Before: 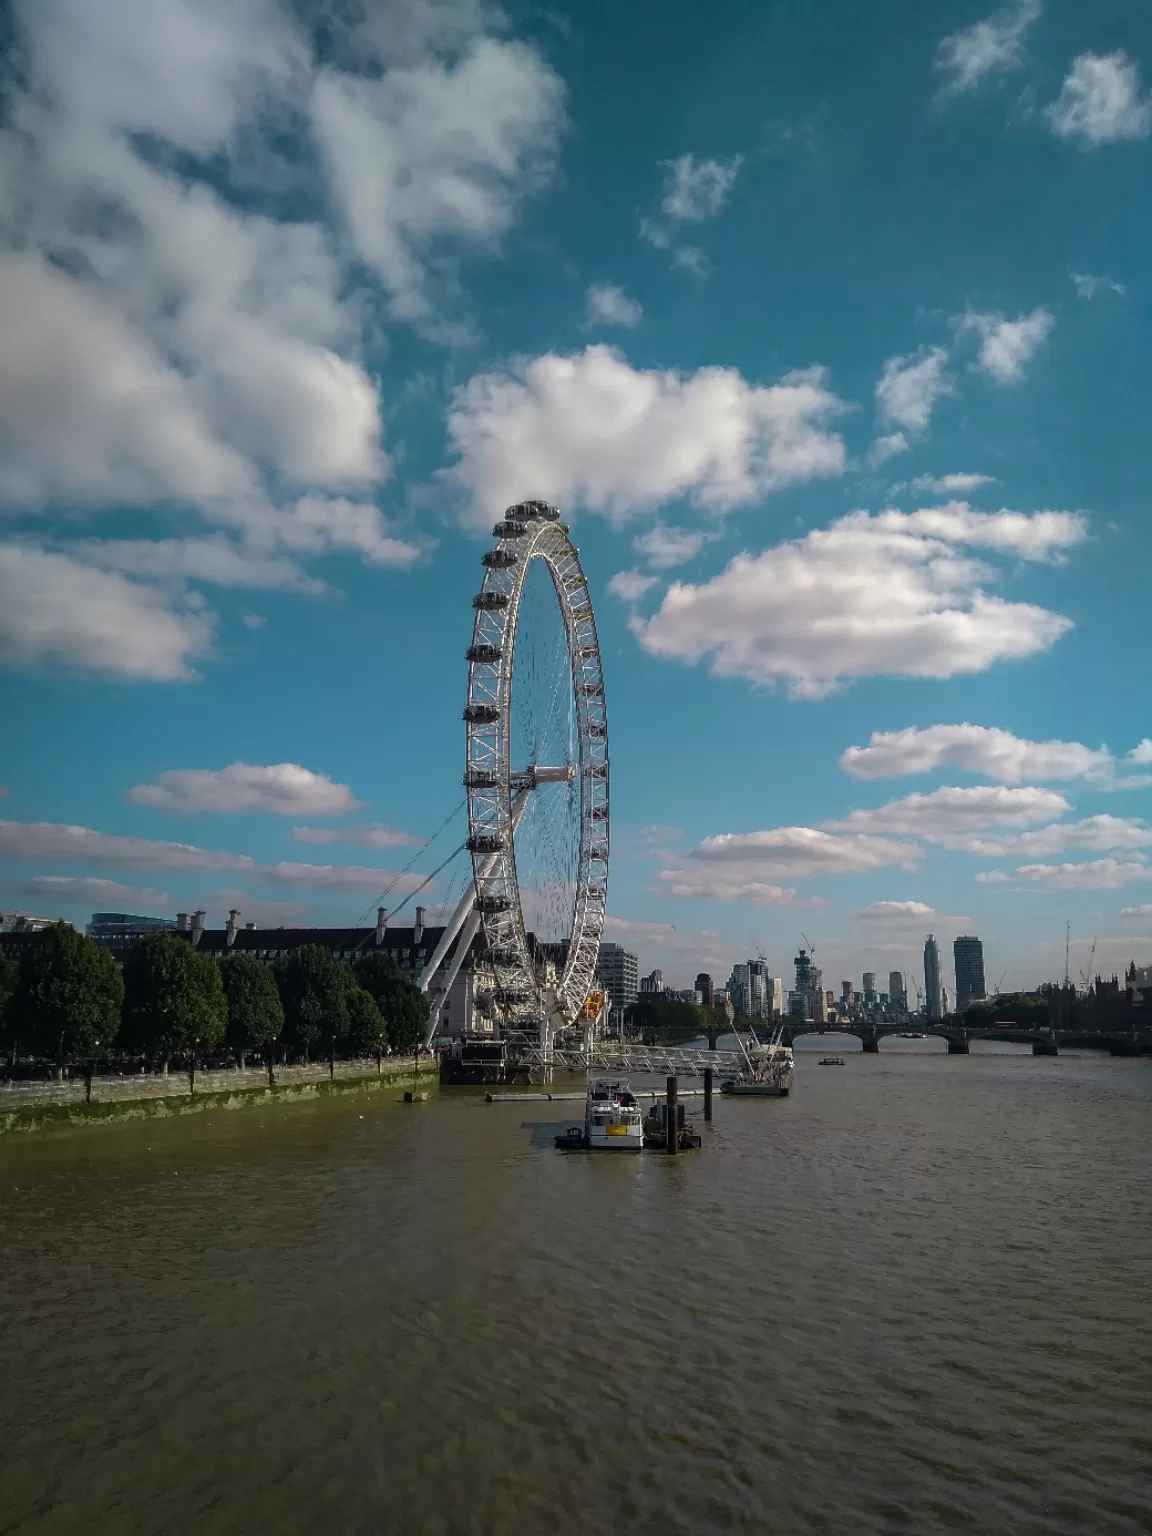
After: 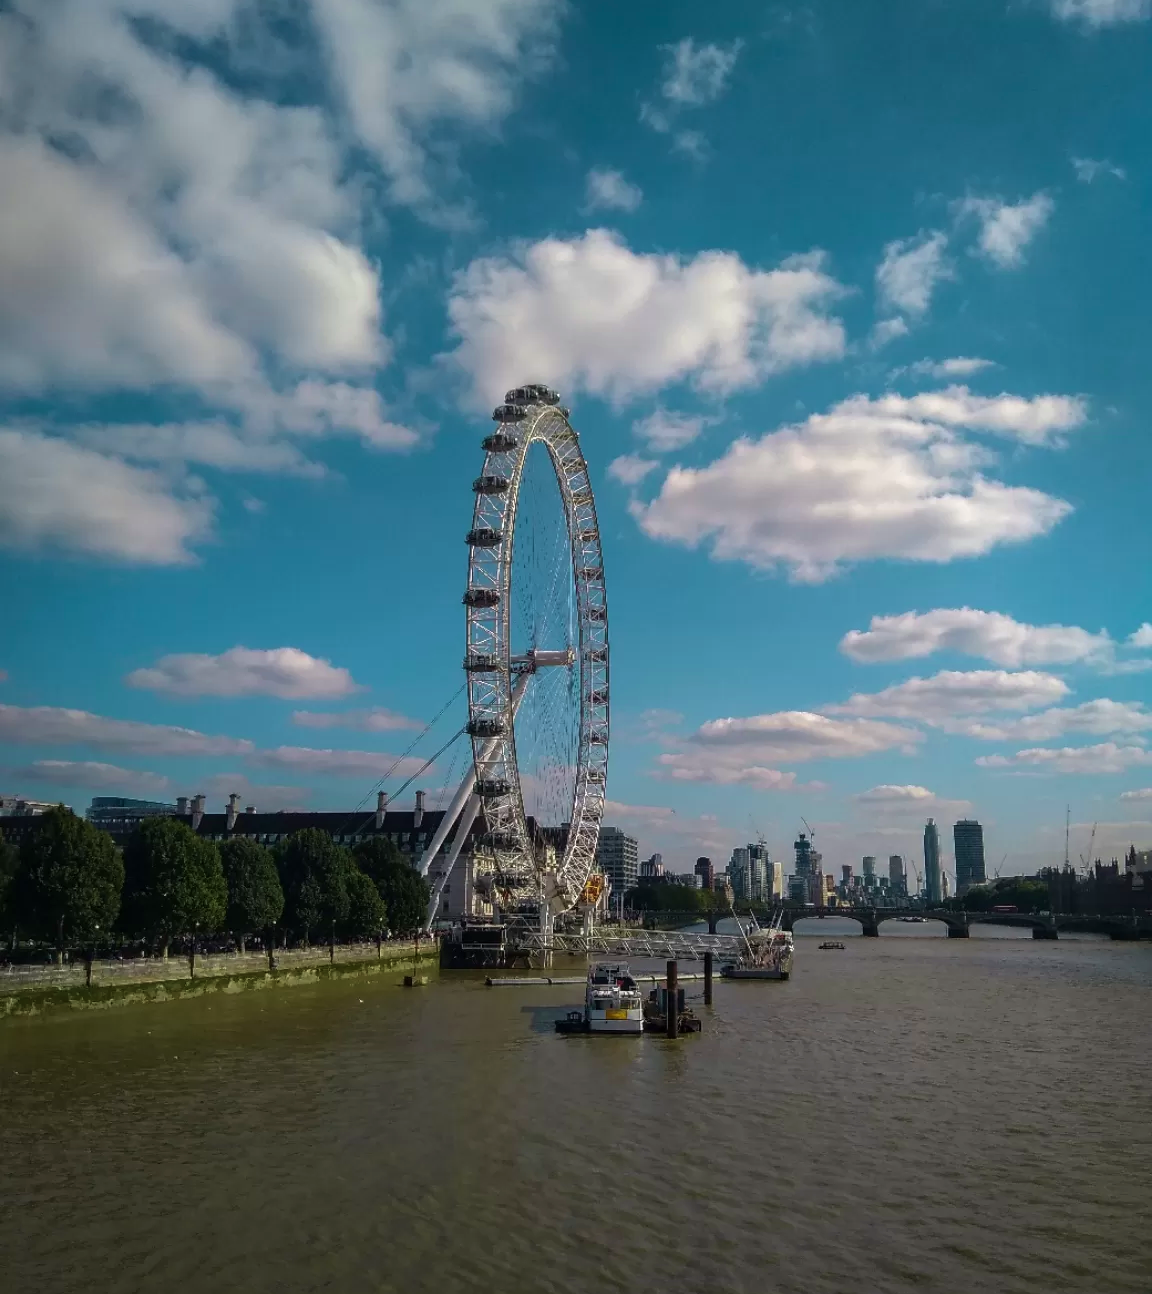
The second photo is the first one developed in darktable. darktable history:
velvia: strength 29.13%
crop: top 7.575%, bottom 8.138%
